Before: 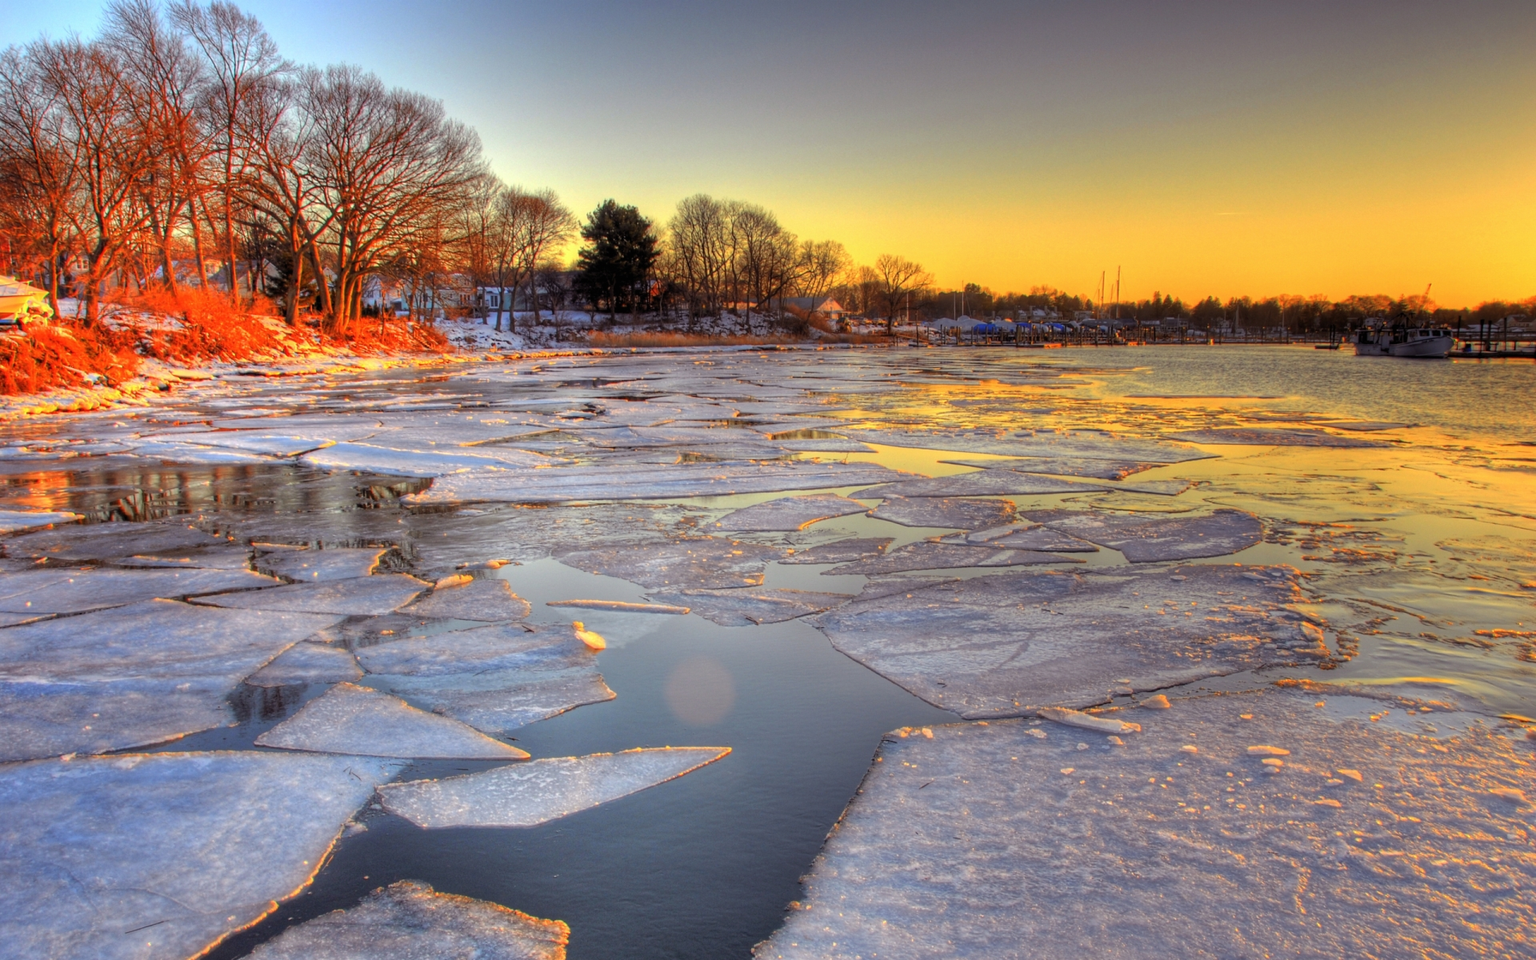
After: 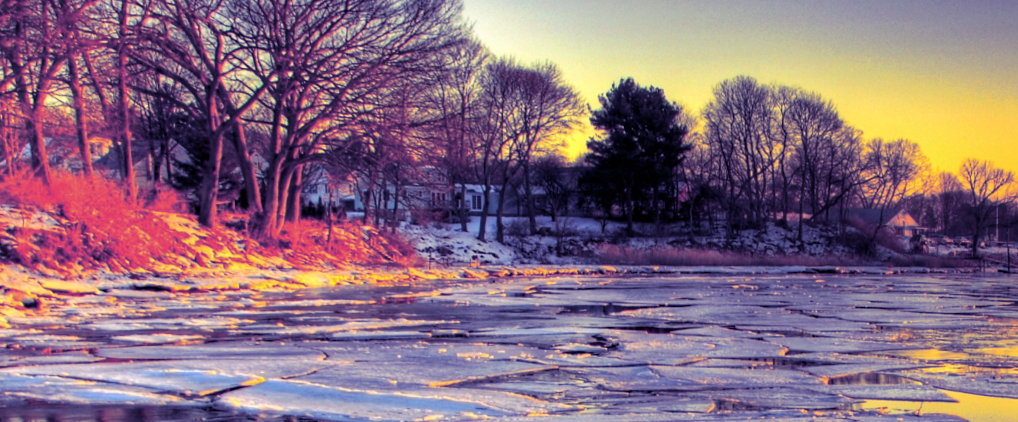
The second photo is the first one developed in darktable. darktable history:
rotate and perspective: rotation 0.679°, lens shift (horizontal) 0.136, crop left 0.009, crop right 0.991, crop top 0.078, crop bottom 0.95
crop: left 10.121%, top 10.631%, right 36.218%, bottom 51.526%
haze removal: strength 0.29, distance 0.25, compatibility mode true, adaptive false
split-toning: shadows › hue 242.67°, shadows › saturation 0.733, highlights › hue 45.33°, highlights › saturation 0.667, balance -53.304, compress 21.15%
